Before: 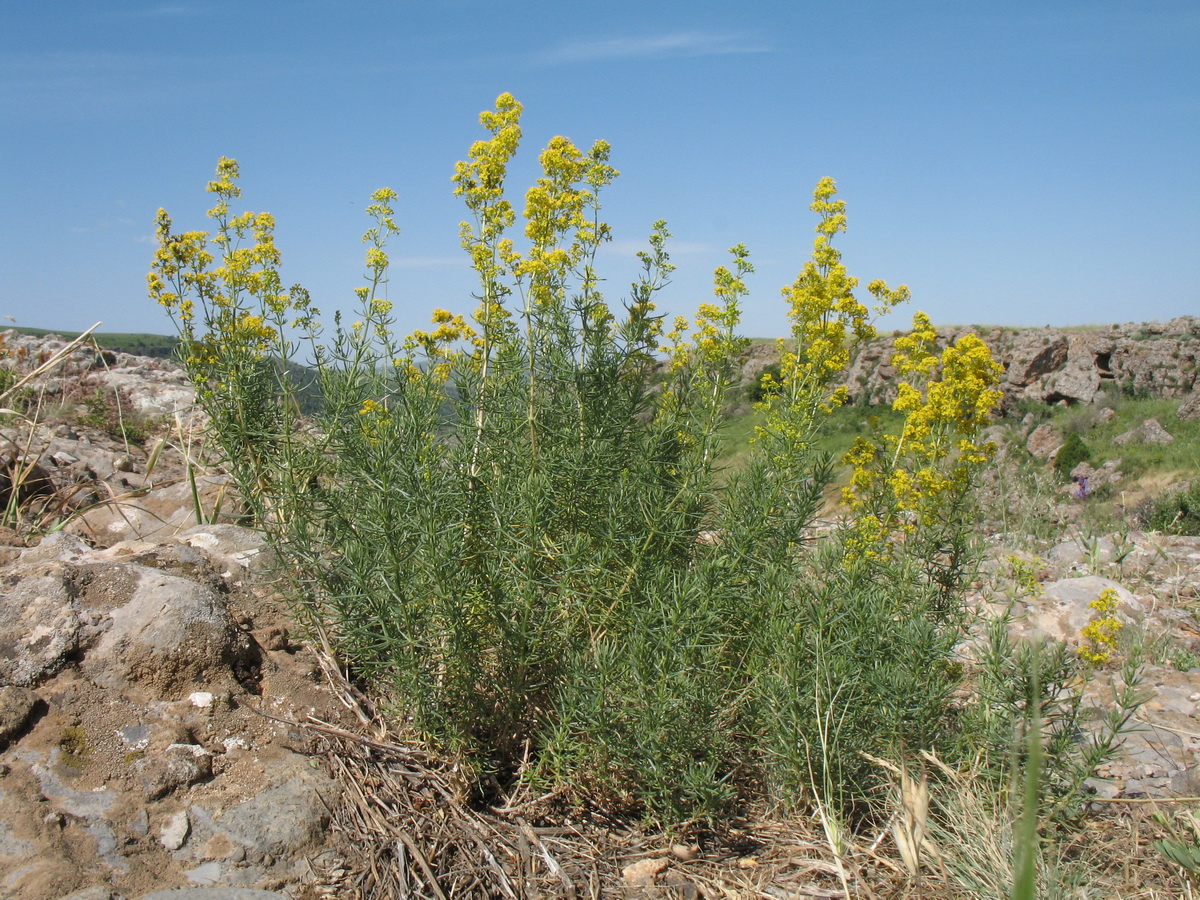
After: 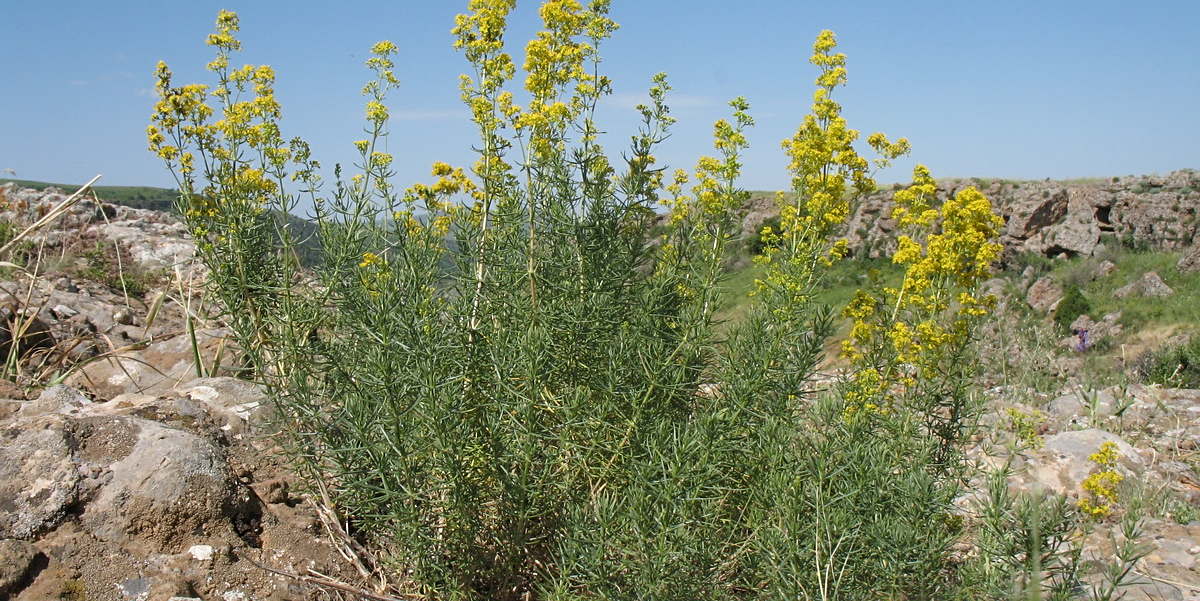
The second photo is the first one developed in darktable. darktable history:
crop: top 16.439%, bottom 16.727%
sharpen: radius 2.51, amount 0.319
